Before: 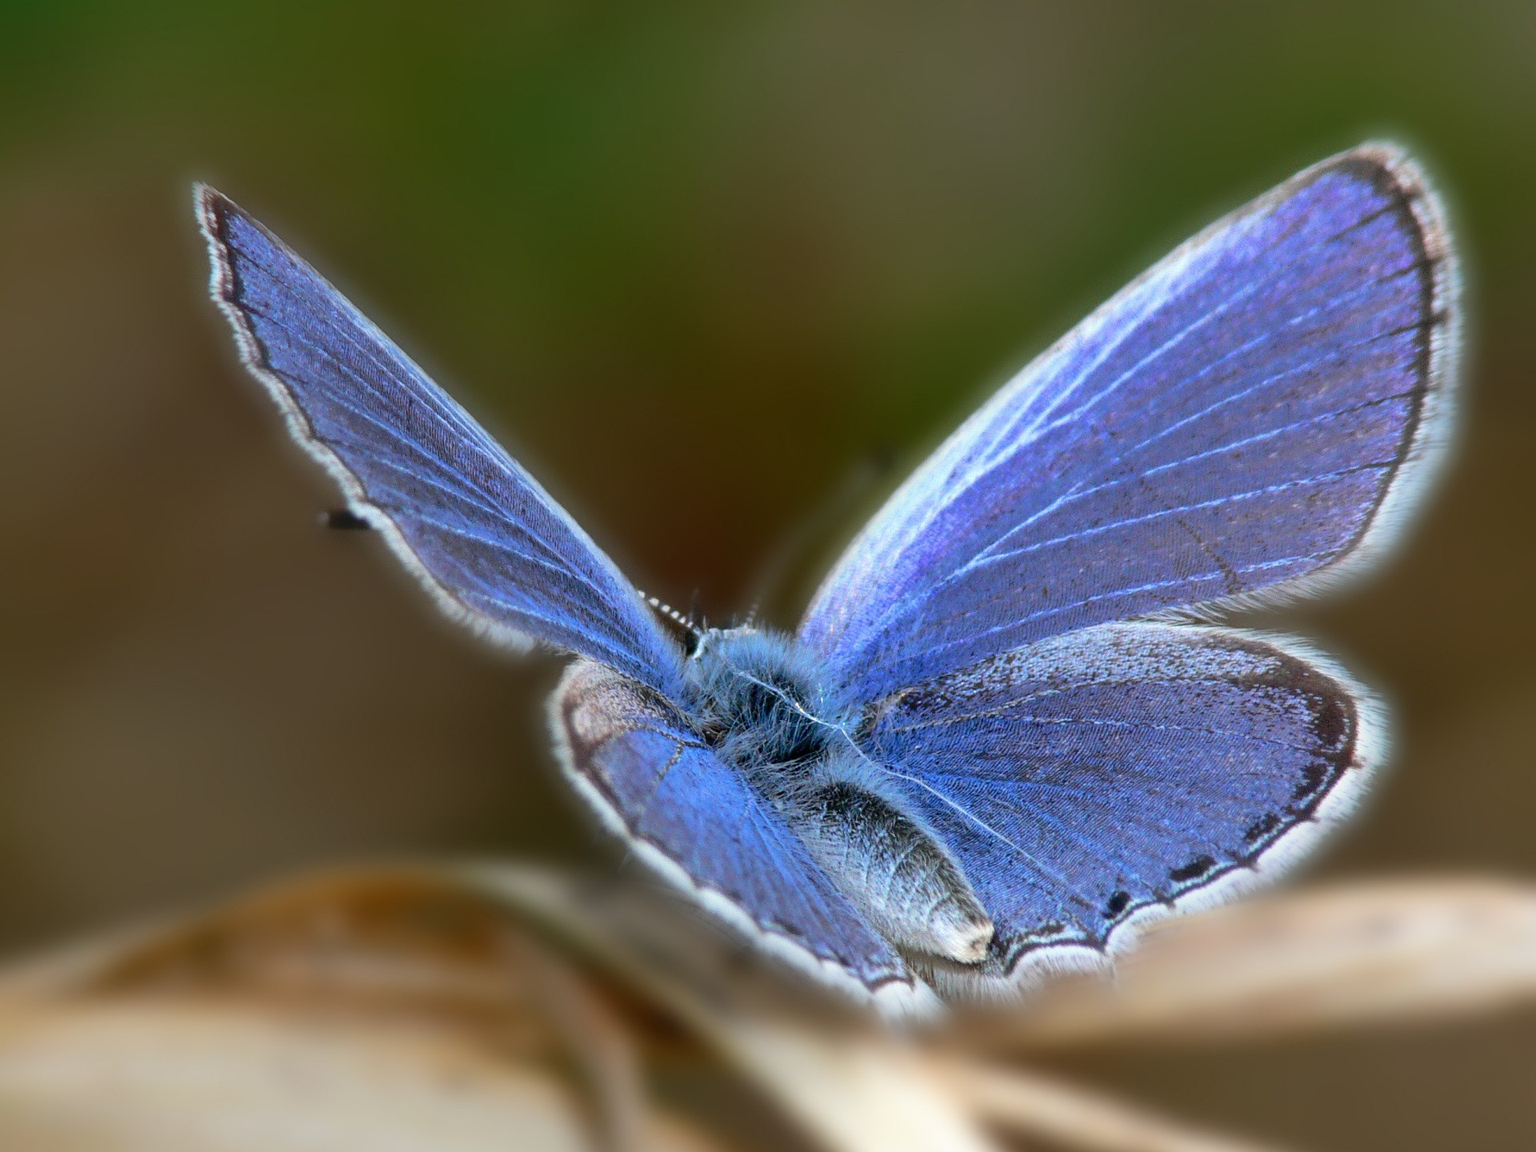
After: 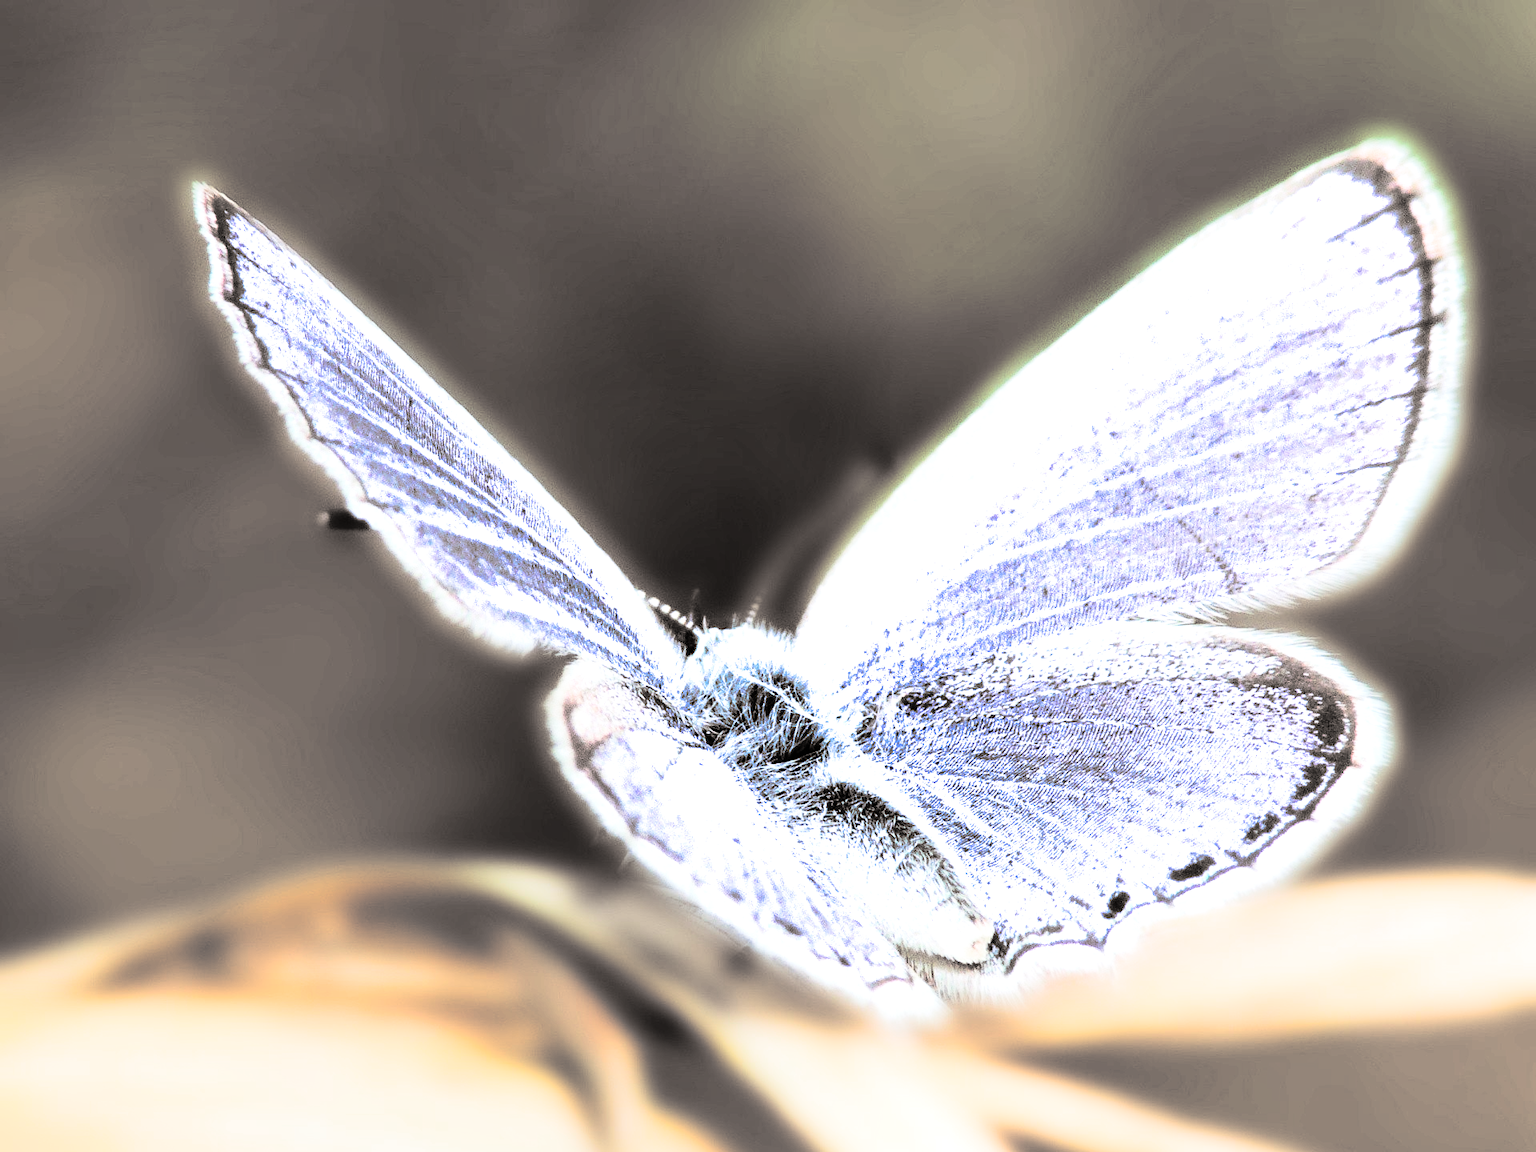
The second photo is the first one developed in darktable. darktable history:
local contrast: mode bilateral grid, contrast 15, coarseness 36, detail 105%, midtone range 0.2
split-toning: shadows › hue 26°, shadows › saturation 0.09, highlights › hue 40°, highlights › saturation 0.18, balance -63, compress 0%
rgb curve: curves: ch0 [(0, 0) (0.21, 0.15) (0.24, 0.21) (0.5, 0.75) (0.75, 0.96) (0.89, 0.99) (1, 1)]; ch1 [(0, 0.02) (0.21, 0.13) (0.25, 0.2) (0.5, 0.67) (0.75, 0.9) (0.89, 0.97) (1, 1)]; ch2 [(0, 0.02) (0.21, 0.13) (0.25, 0.2) (0.5, 0.67) (0.75, 0.9) (0.89, 0.97) (1, 1)], compensate middle gray true
exposure: black level correction 0, exposure 0.7 EV, compensate exposure bias true, compensate highlight preservation false
